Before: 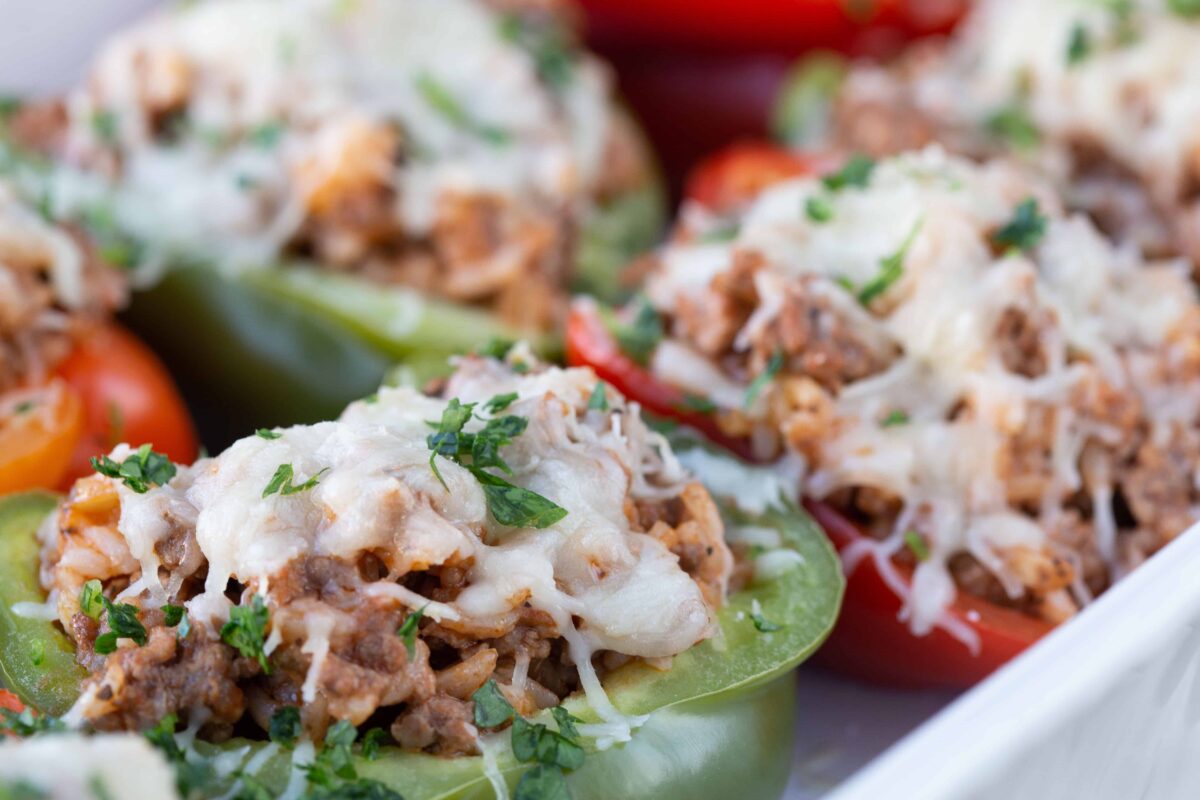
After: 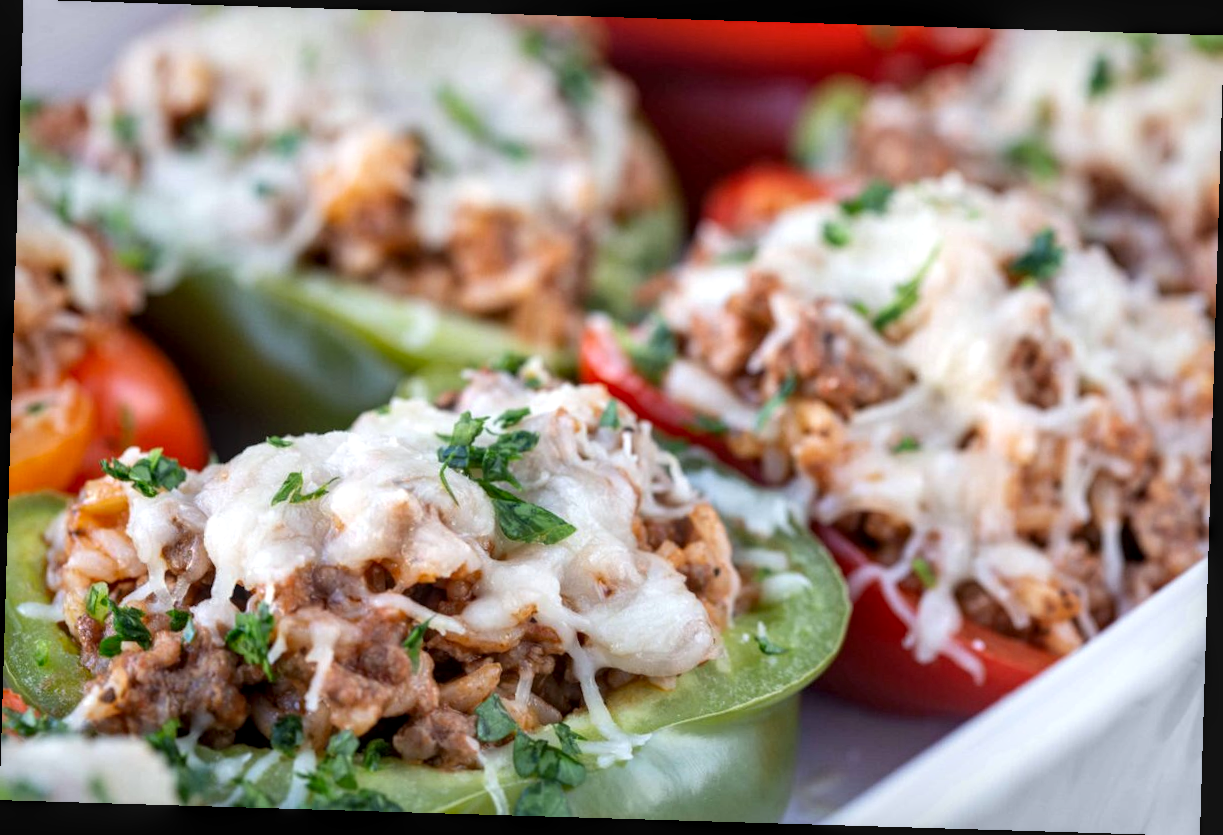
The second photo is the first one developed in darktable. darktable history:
exposure: exposure 0.3 EV, compensate highlight preservation false
rotate and perspective: rotation 1.72°, automatic cropping off
local contrast: highlights 25%, detail 130%
